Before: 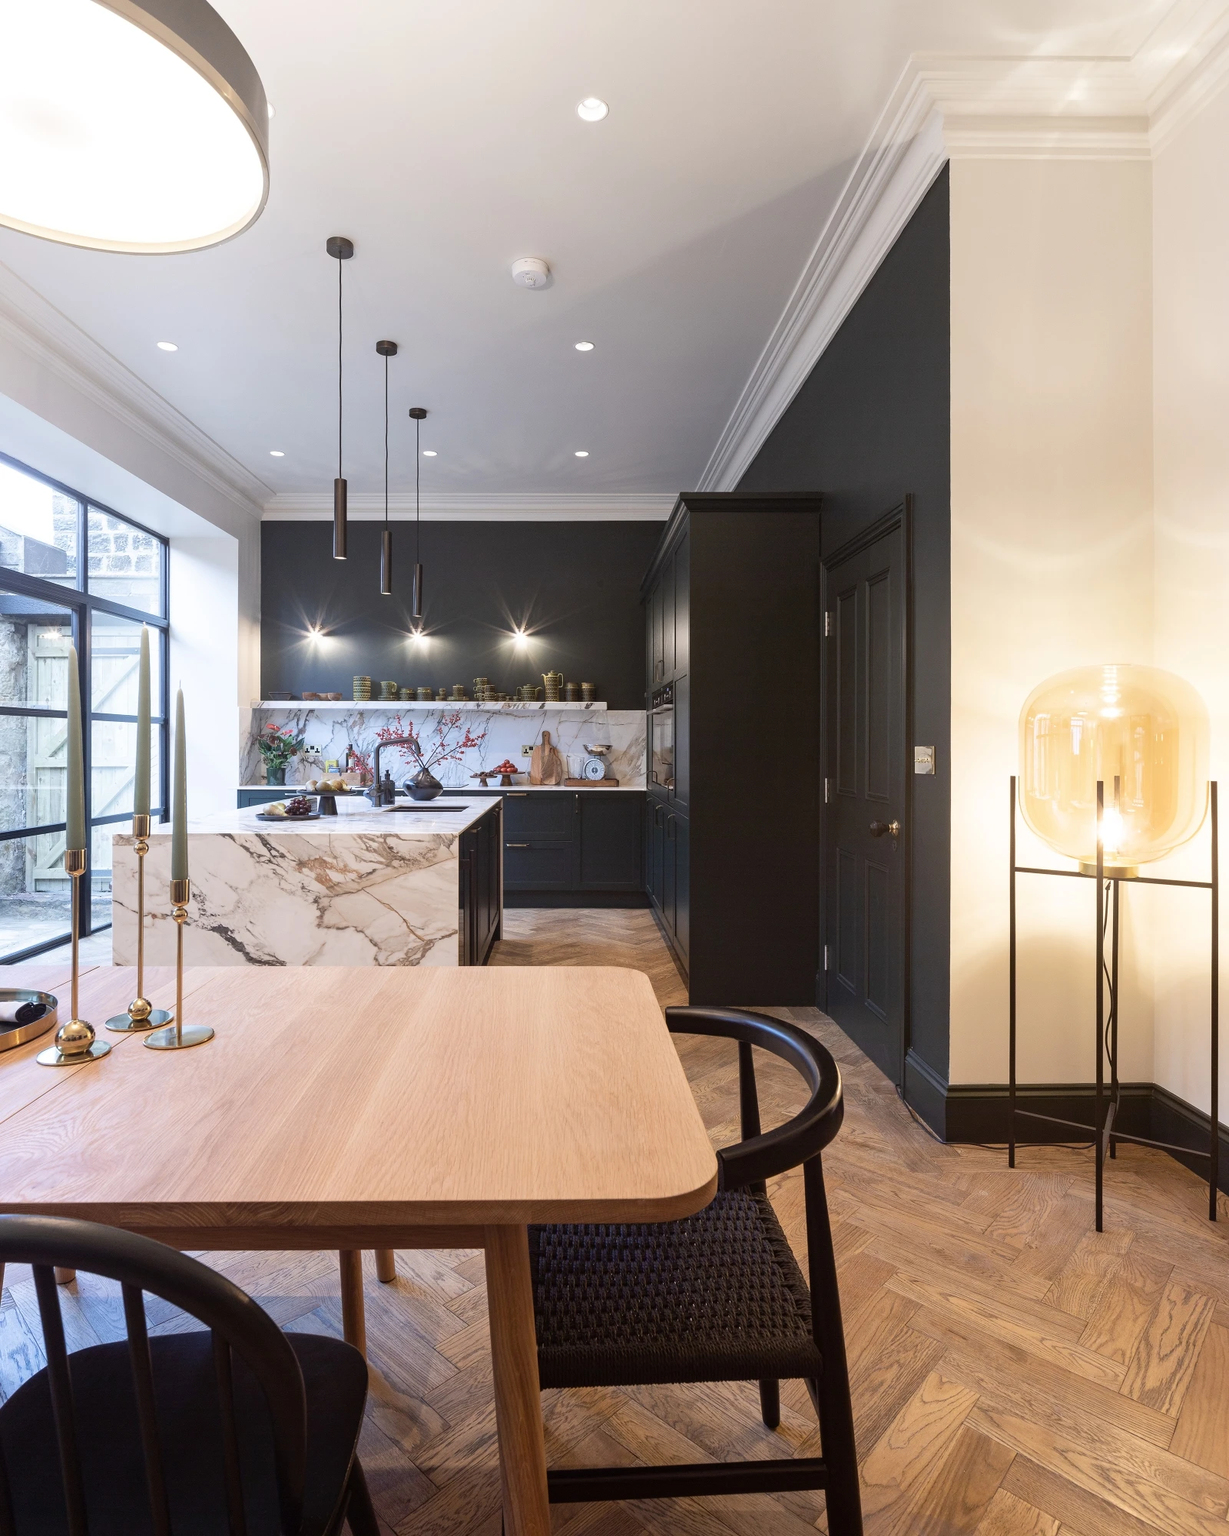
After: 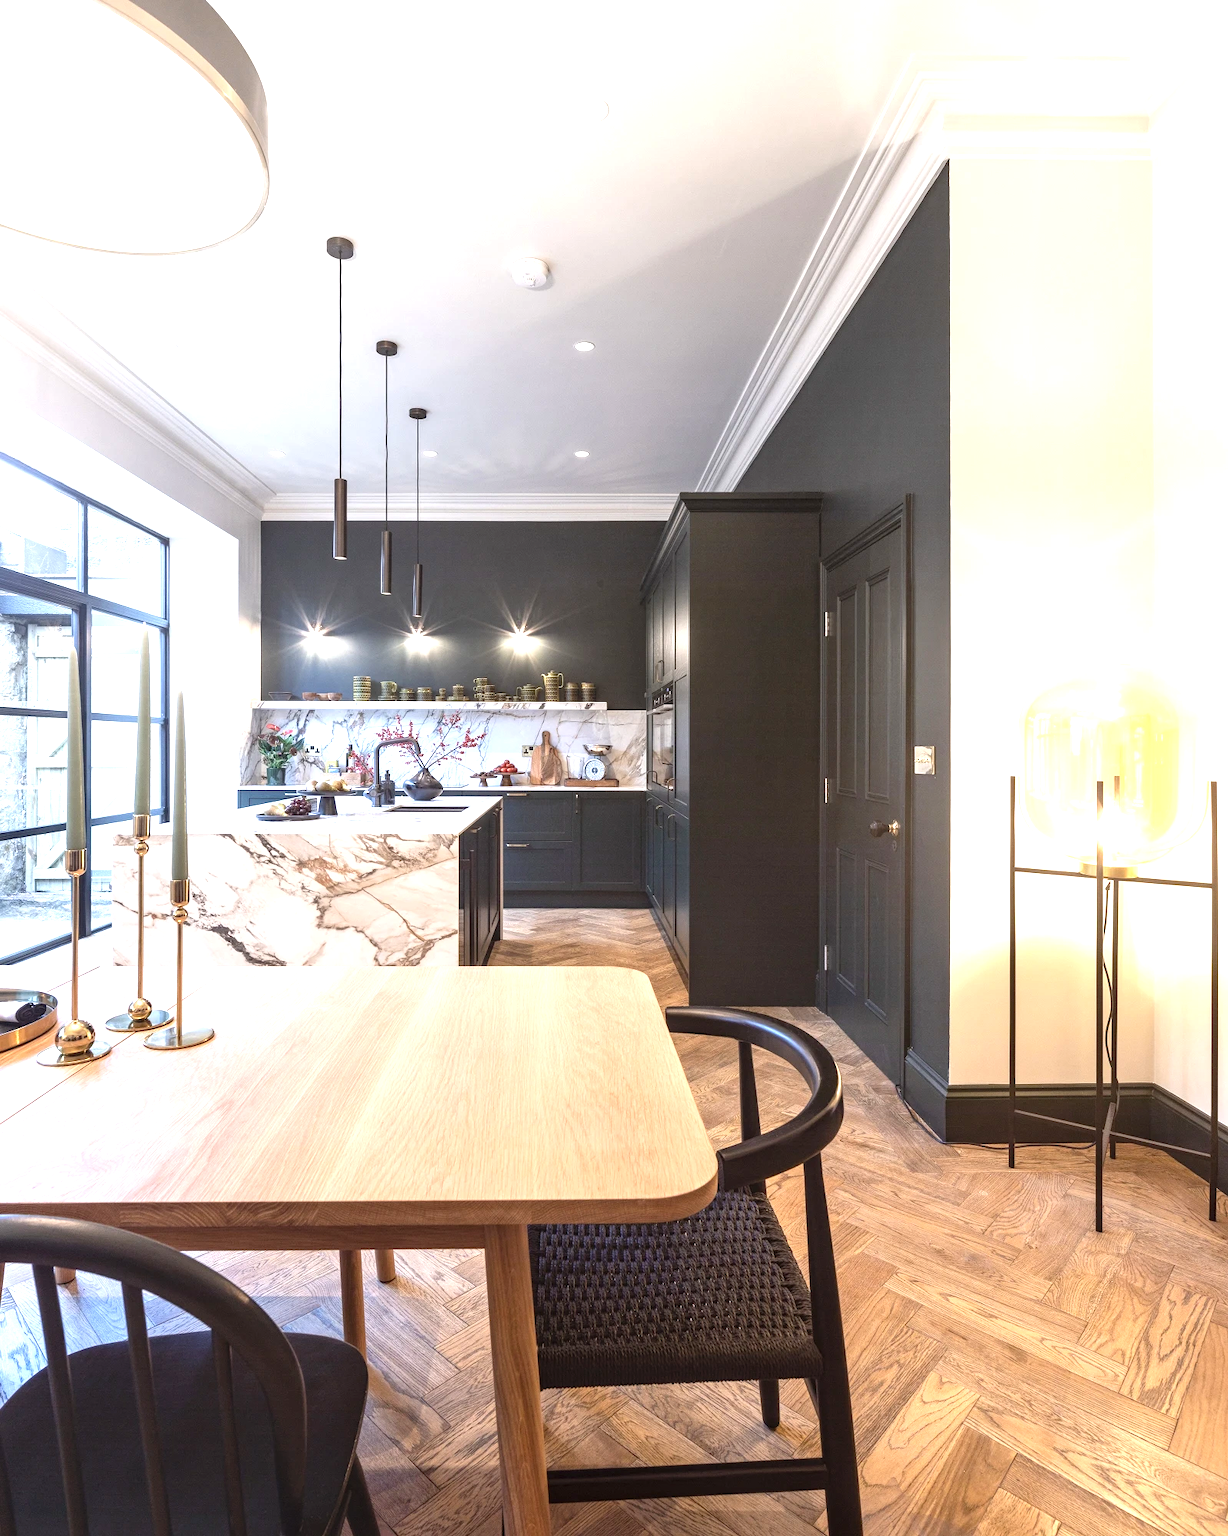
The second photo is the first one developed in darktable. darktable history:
exposure: black level correction 0, exposure 0.953 EV, compensate exposure bias true, compensate highlight preservation false
local contrast: on, module defaults
